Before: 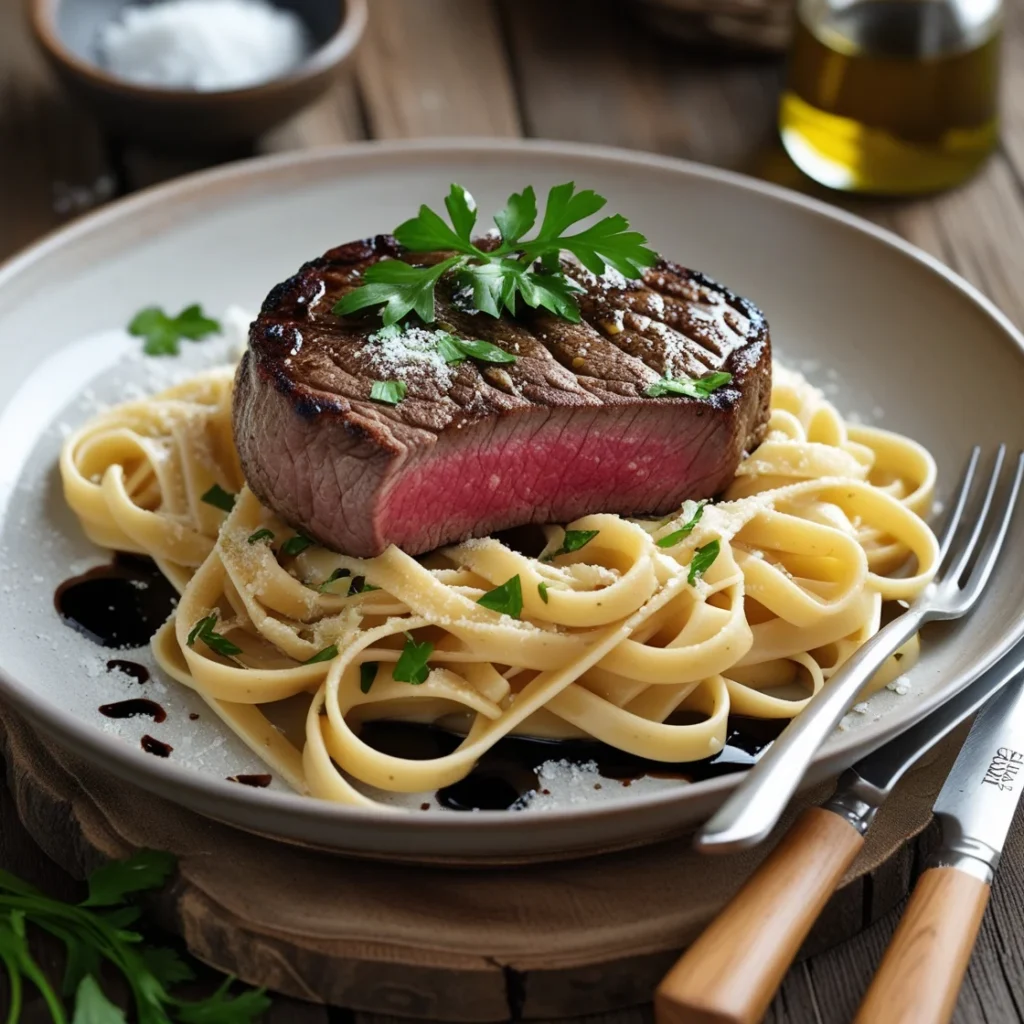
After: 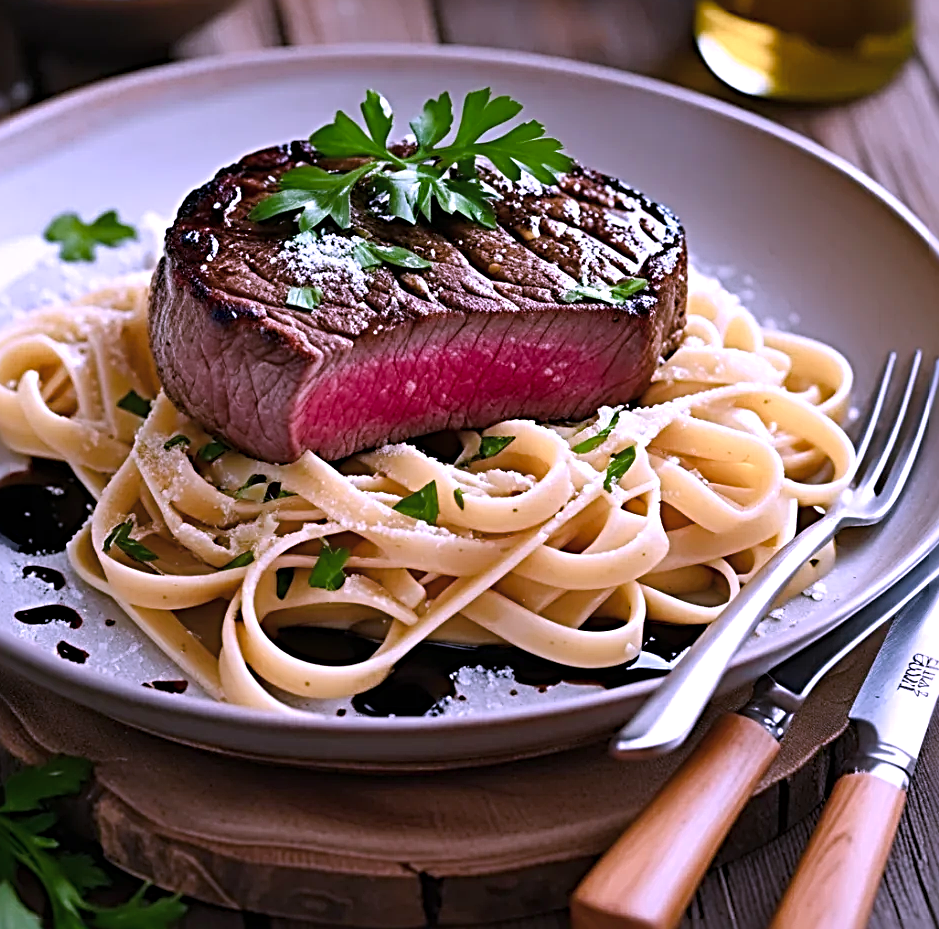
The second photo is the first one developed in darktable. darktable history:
color balance rgb: linear chroma grading › shadows 32%, linear chroma grading › global chroma -2%, linear chroma grading › mid-tones 4%, perceptual saturation grading › global saturation -2%, perceptual saturation grading › highlights -8%, perceptual saturation grading › mid-tones 8%, perceptual saturation grading › shadows 4%, perceptual brilliance grading › highlights 8%, perceptual brilliance grading › mid-tones 4%, perceptual brilliance grading › shadows 2%, global vibrance 16%, saturation formula JzAzBz (2021)
color correction: highlights a* 15.03, highlights b* -25.07
white balance: red 0.984, blue 1.059
crop and rotate: left 8.262%, top 9.226%
sharpen: radius 3.69, amount 0.928
